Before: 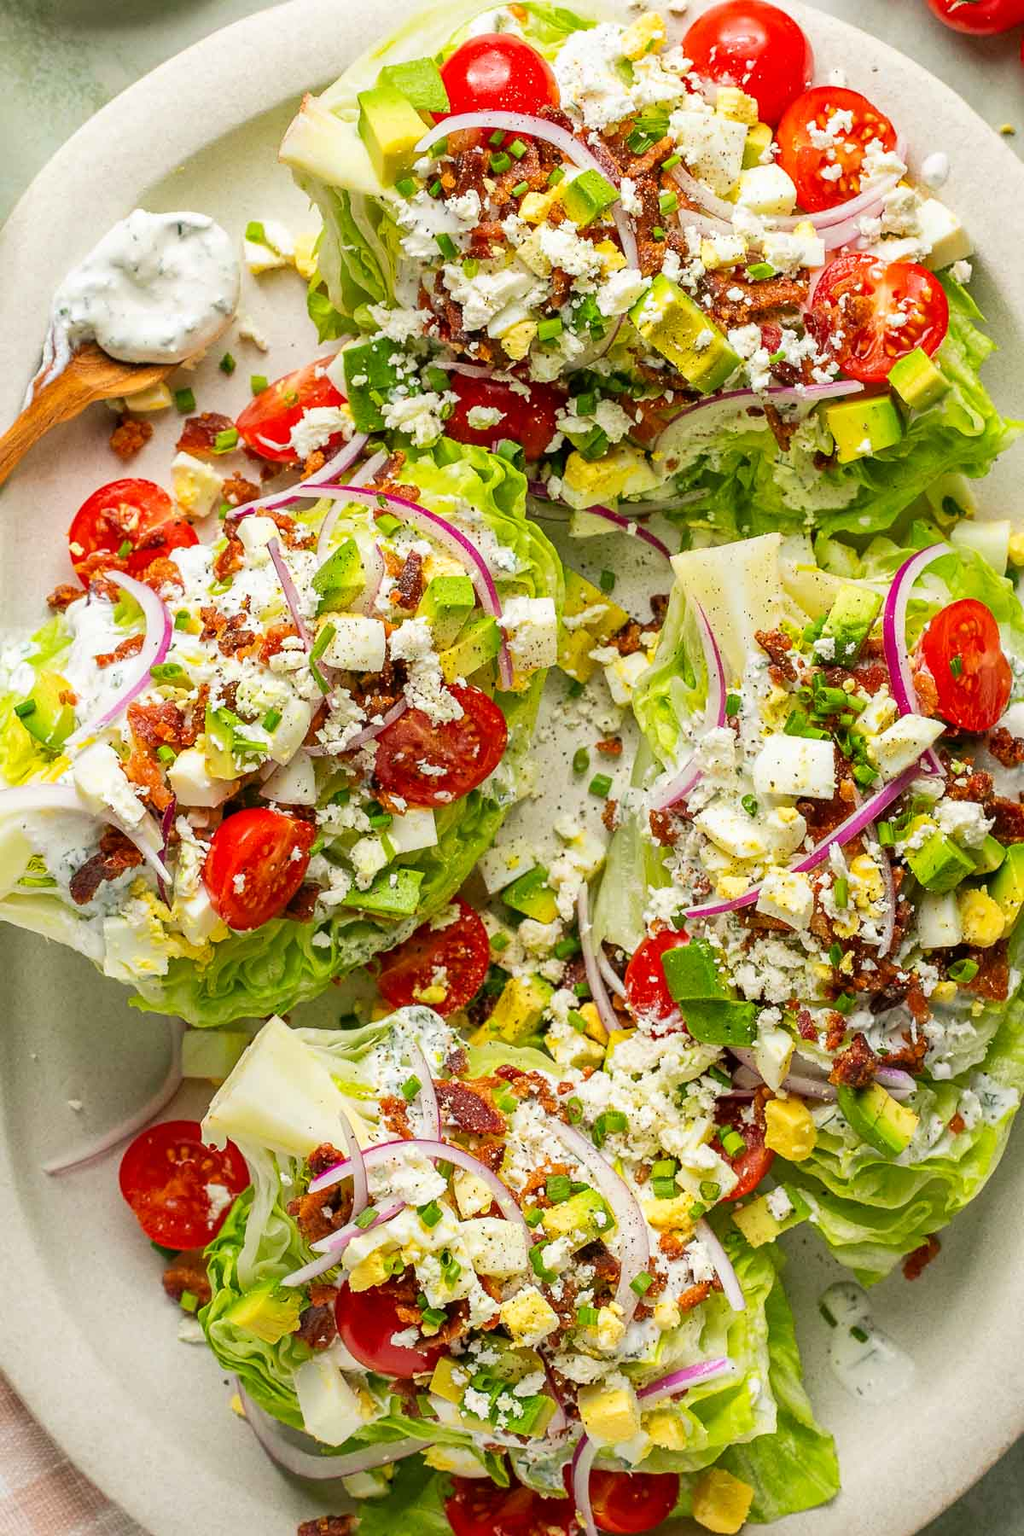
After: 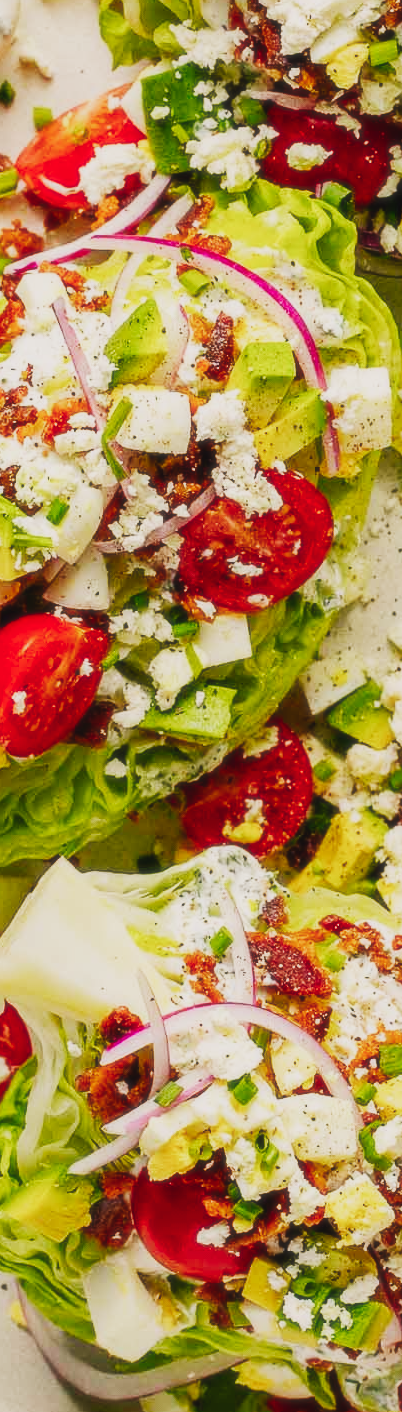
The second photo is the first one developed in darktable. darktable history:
crop and rotate: left 21.77%, top 18.528%, right 44.676%, bottom 2.997%
sigmoid: contrast 1.81, skew -0.21, preserve hue 0%, red attenuation 0.1, red rotation 0.035, green attenuation 0.1, green rotation -0.017, blue attenuation 0.15, blue rotation -0.052, base primaries Rec2020
soften: size 10%, saturation 50%, brightness 0.2 EV, mix 10%
color balance rgb: shadows lift › chroma 2%, shadows lift › hue 247.2°, power › chroma 0.3%, power › hue 25.2°, highlights gain › chroma 3%, highlights gain › hue 60°, global offset › luminance 2%, perceptual saturation grading › global saturation 20%, perceptual saturation grading › highlights -20%, perceptual saturation grading › shadows 30%
white balance: red 0.988, blue 1.017
